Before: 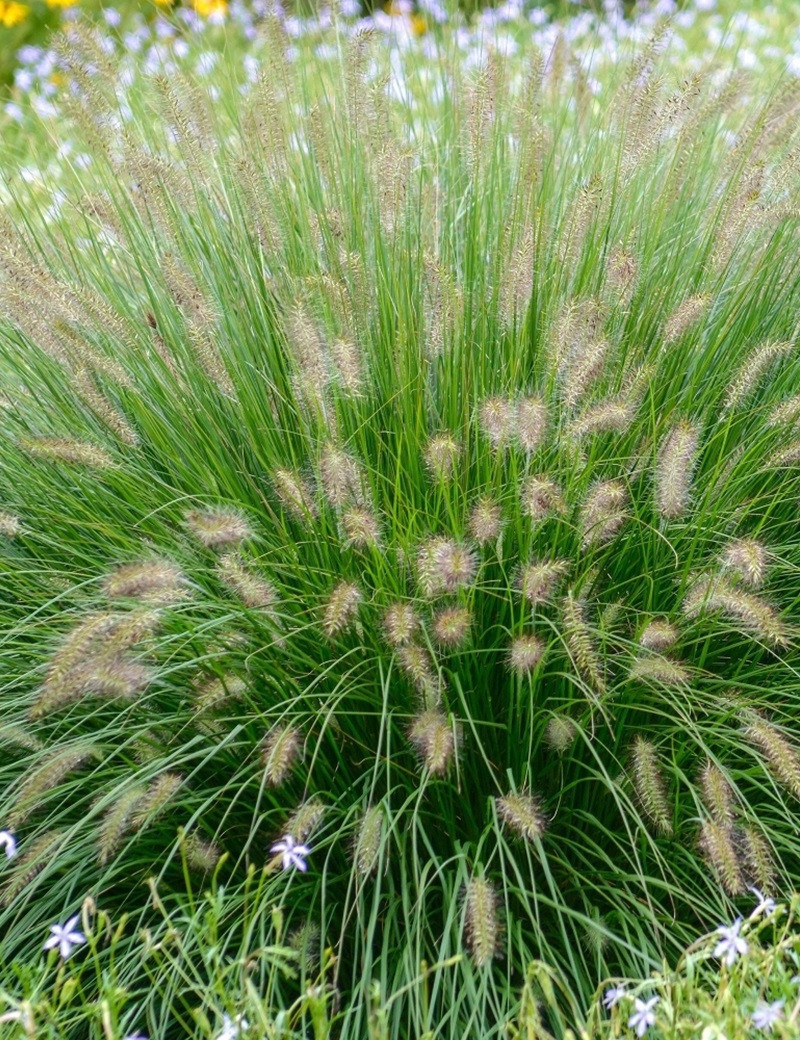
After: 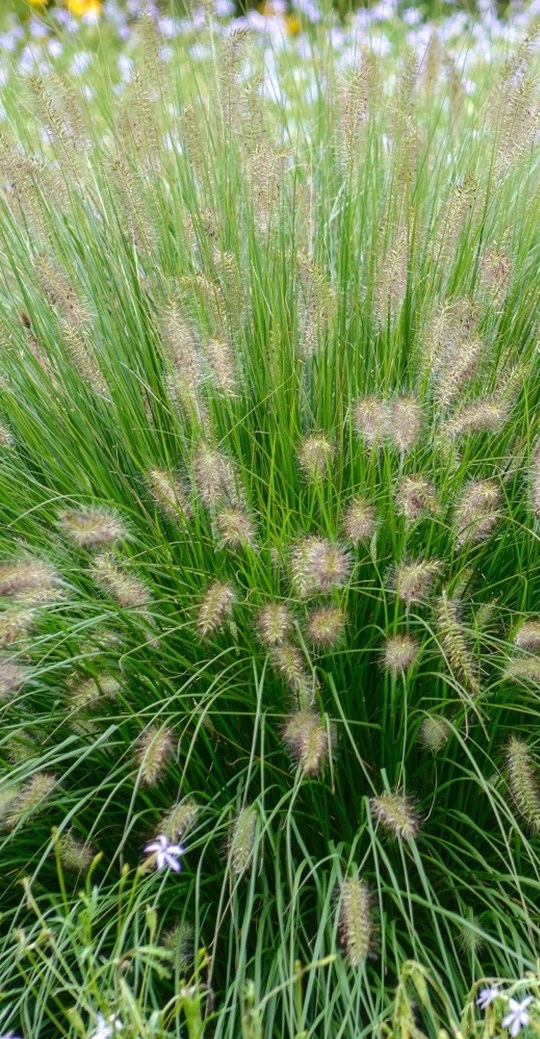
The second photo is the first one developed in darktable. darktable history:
crop and rotate: left 15.871%, right 16.619%
